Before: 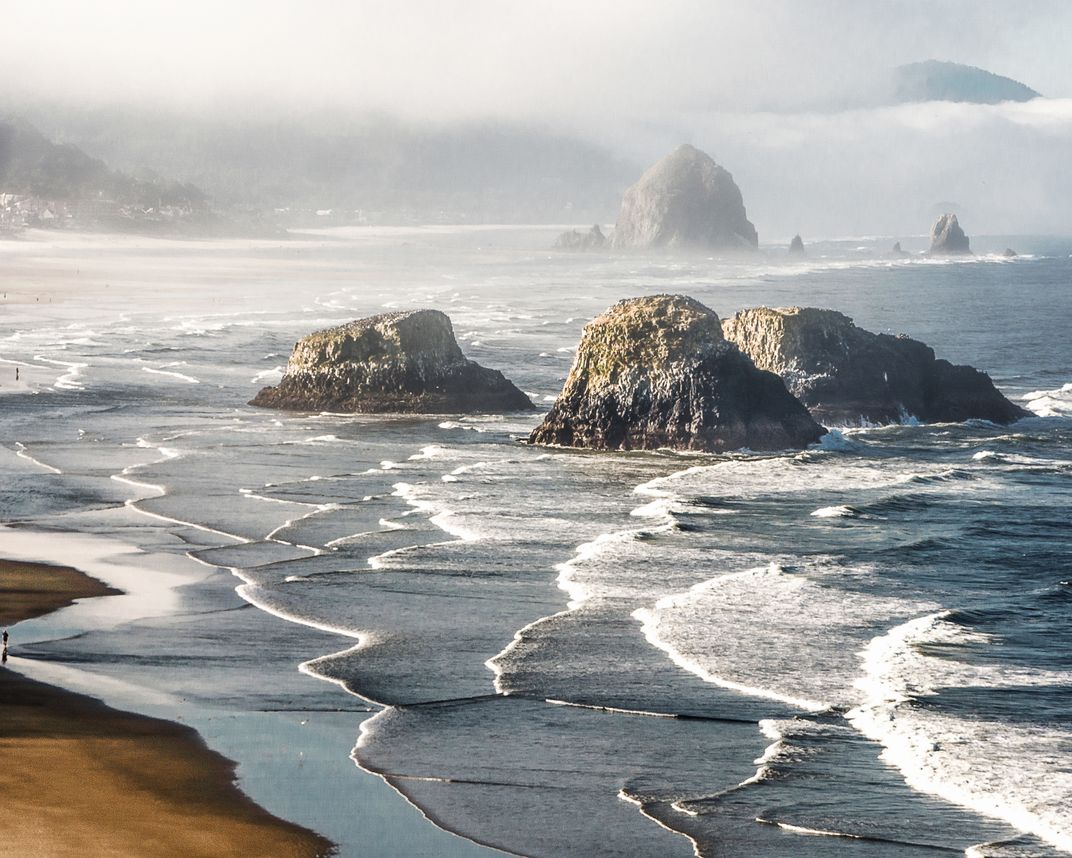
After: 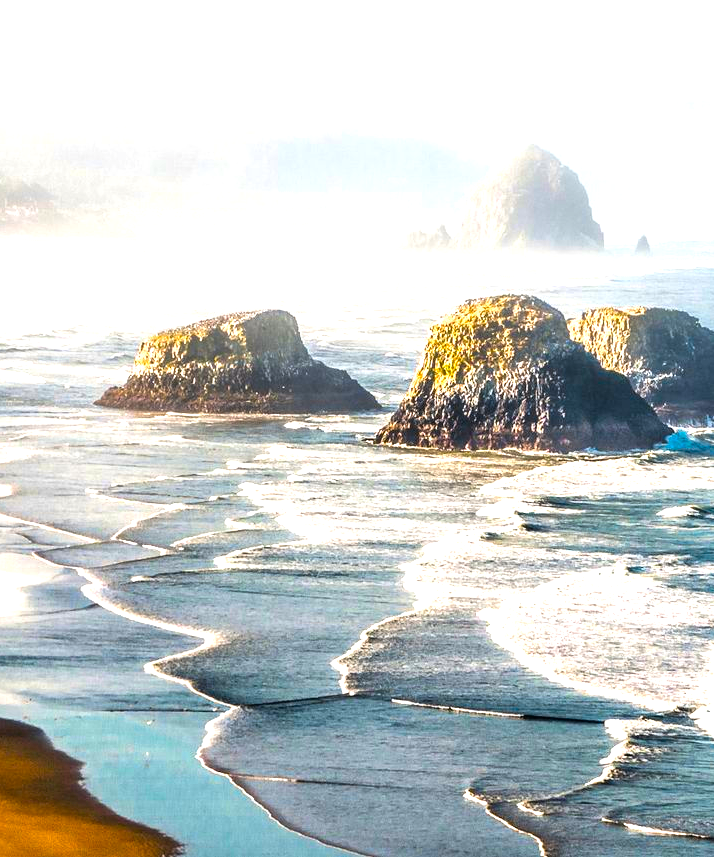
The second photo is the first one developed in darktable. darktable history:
color balance rgb: linear chroma grading › shadows 17.172%, linear chroma grading › highlights 60.582%, linear chroma grading › global chroma 49.732%, perceptual saturation grading › global saturation 2.641%, hue shift -7.56°
tone equalizer: -8 EV -0.774 EV, -7 EV -0.704 EV, -6 EV -0.575 EV, -5 EV -0.375 EV, -3 EV 0.388 EV, -2 EV 0.6 EV, -1 EV 0.7 EV, +0 EV 0.751 EV
exposure: exposure 0.195 EV, compensate exposure bias true, compensate highlight preservation false
crop and rotate: left 14.425%, right 18.919%
